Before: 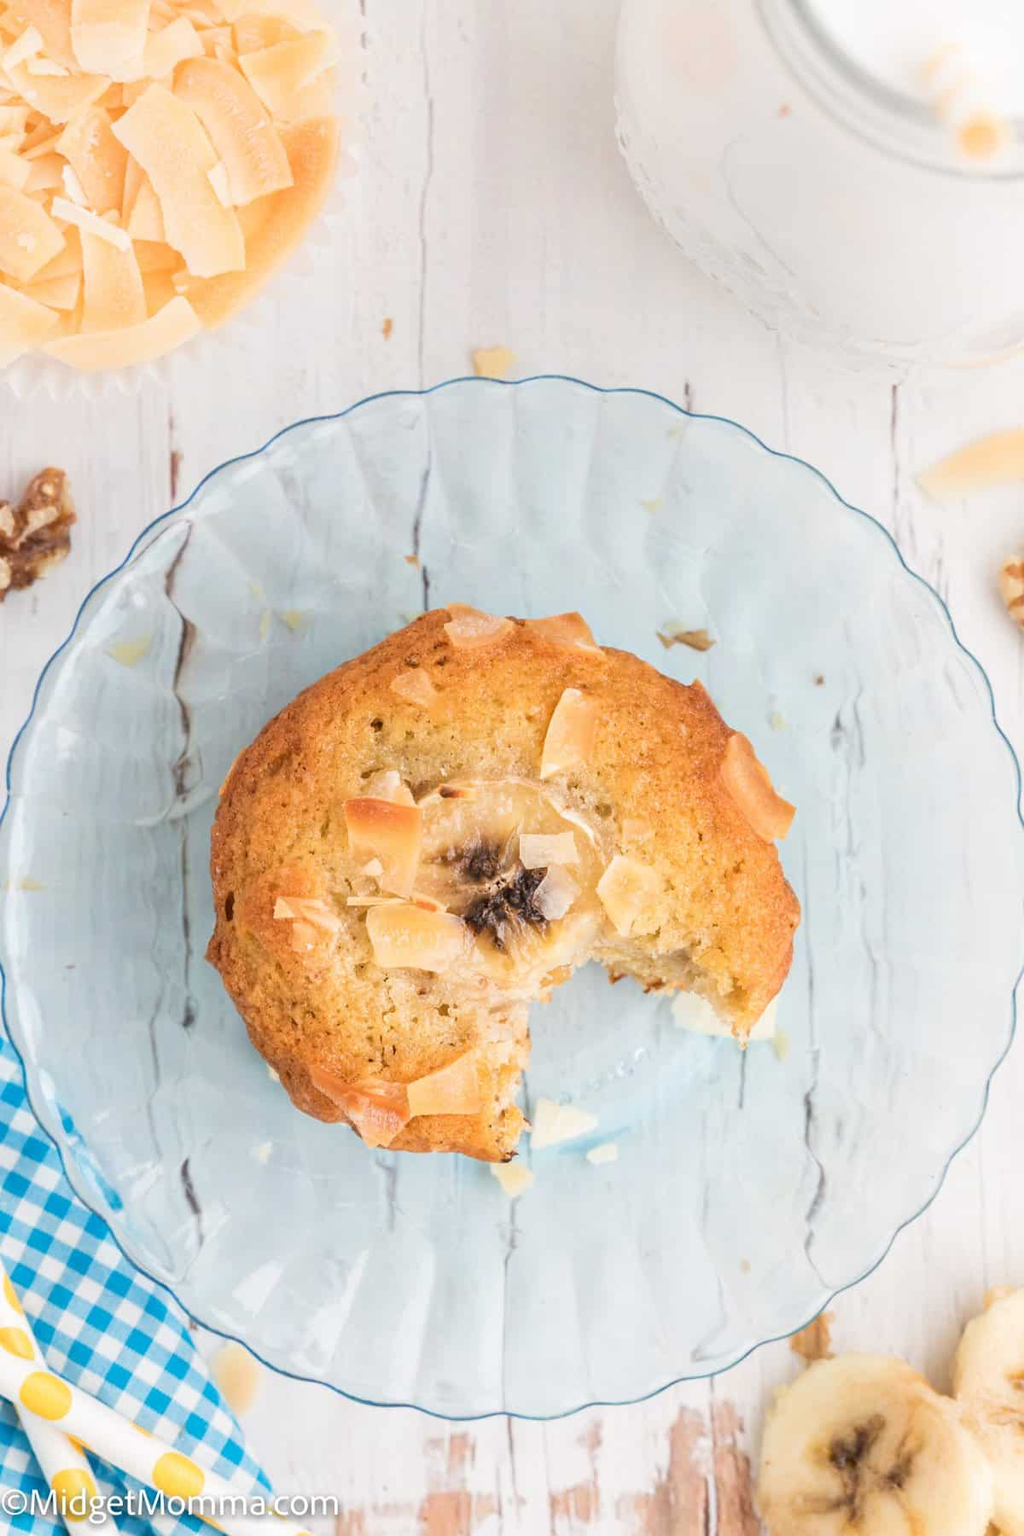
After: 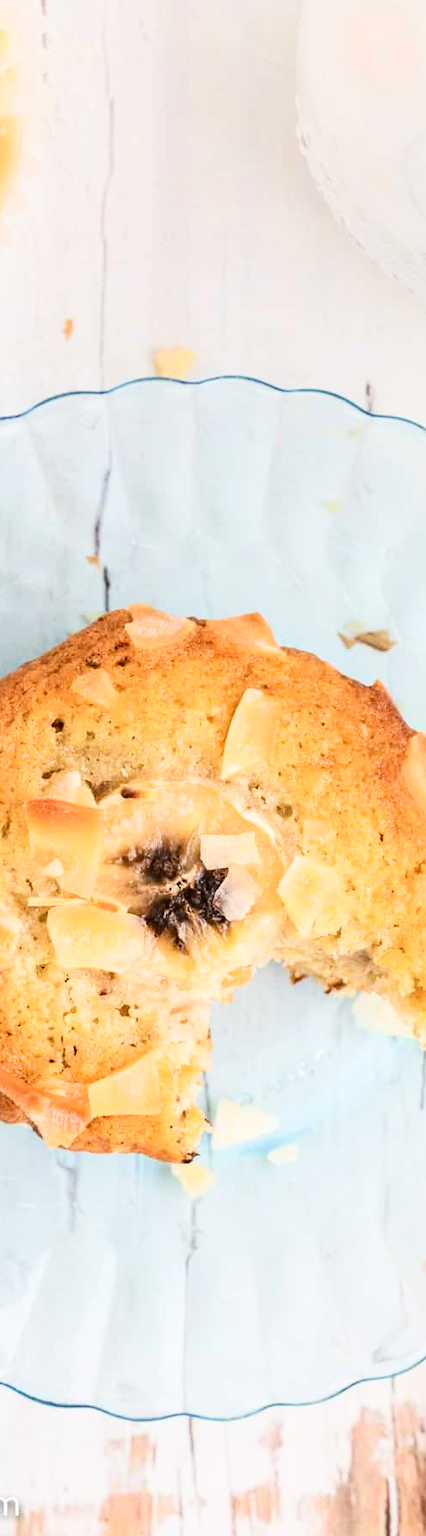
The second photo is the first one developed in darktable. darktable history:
contrast brightness saturation: contrast 0.28
color correction: saturation 1.11
crop: left 31.229%, right 27.105%
